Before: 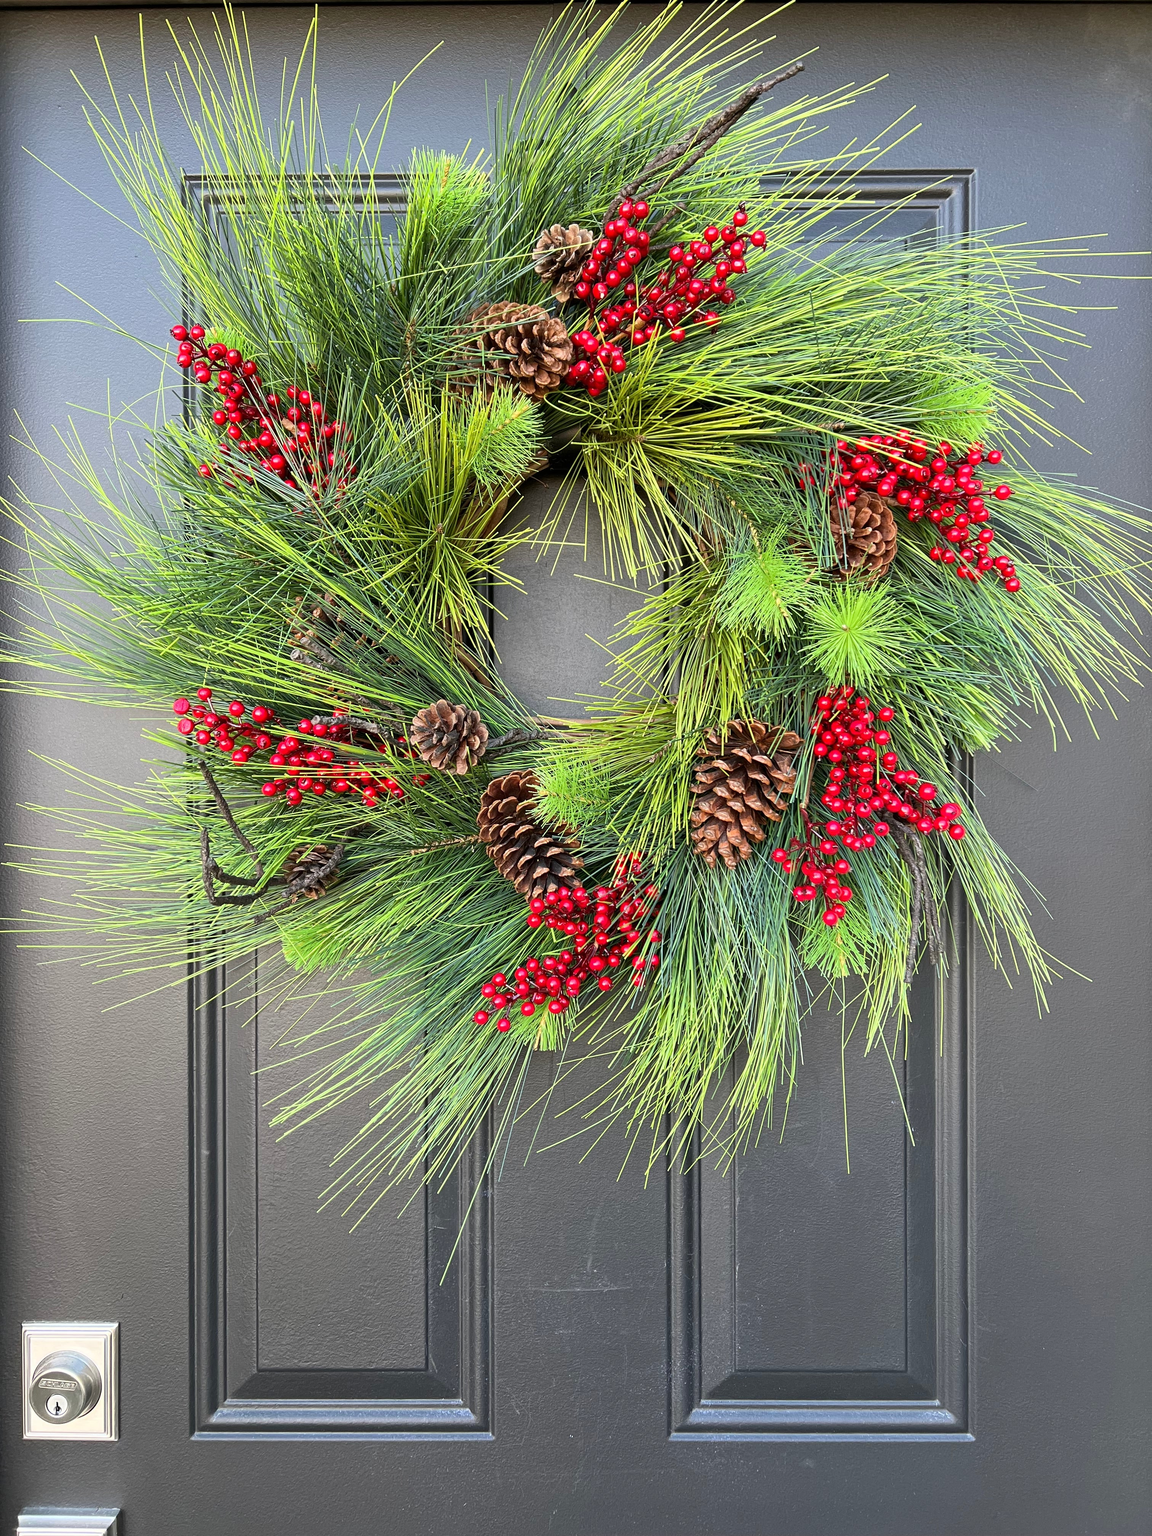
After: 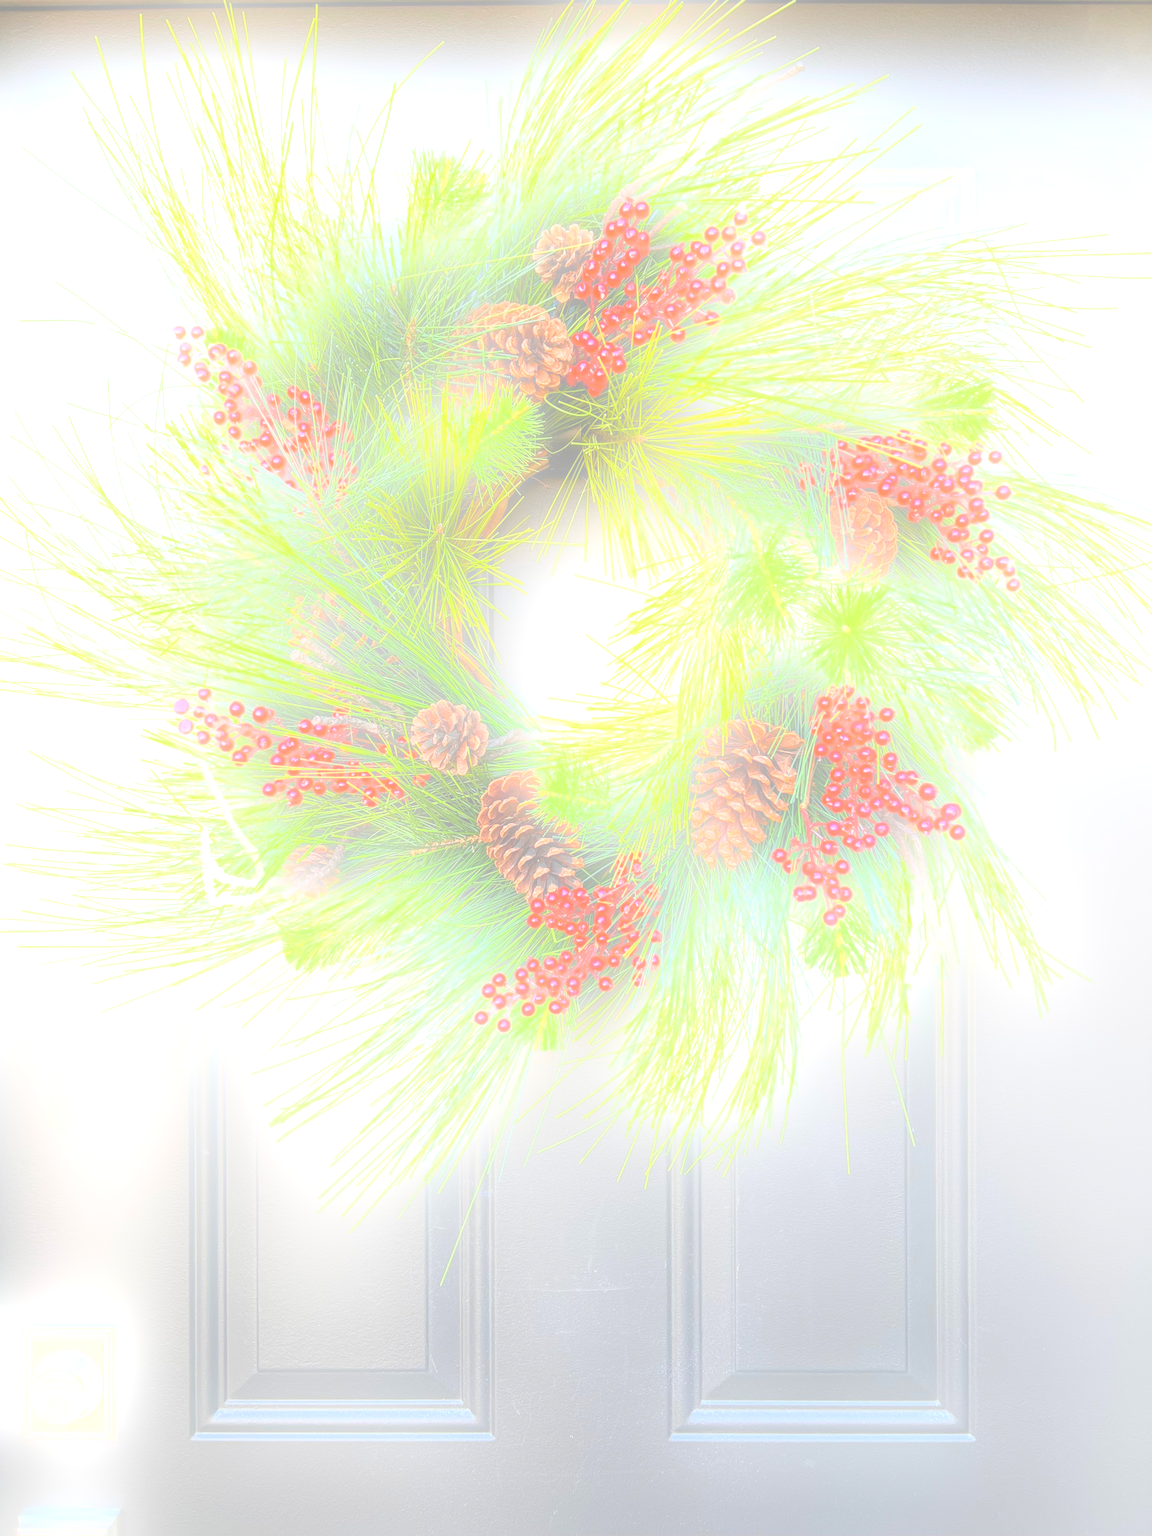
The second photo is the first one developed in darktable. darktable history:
bloom: size 25%, threshold 5%, strength 90%
local contrast: on, module defaults
